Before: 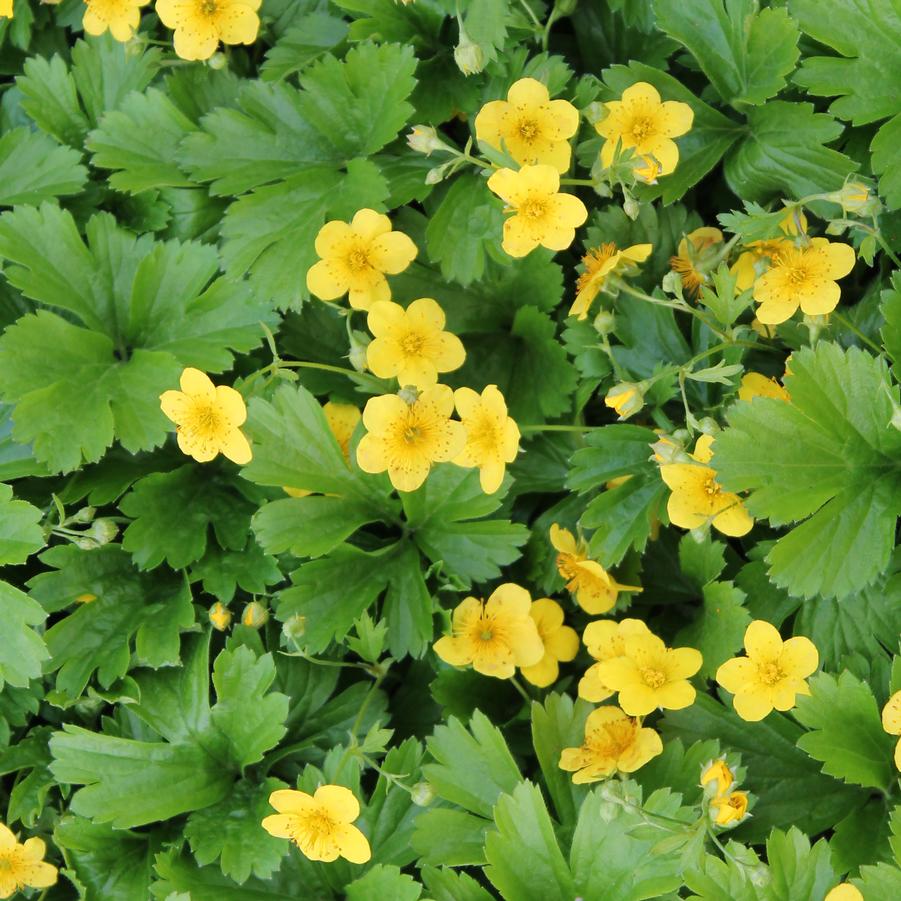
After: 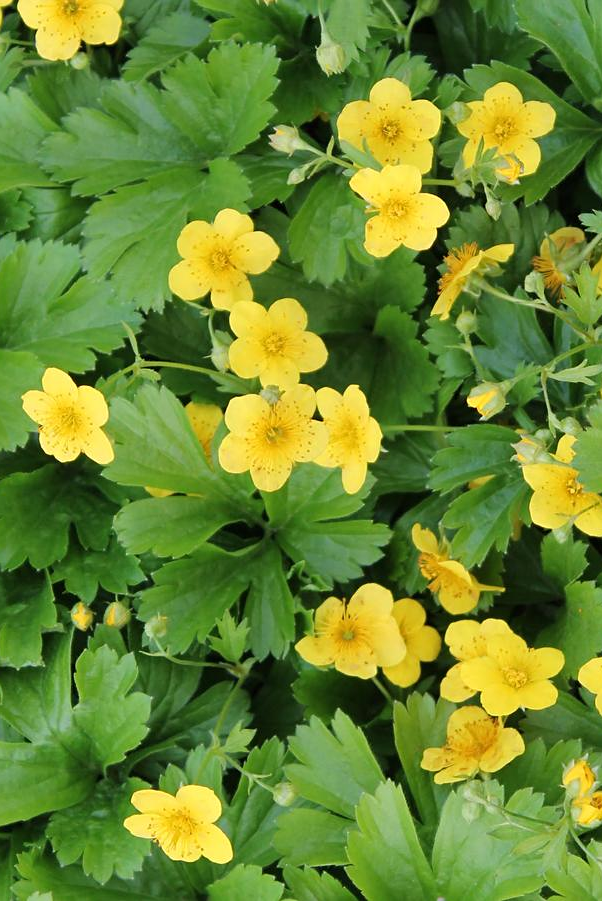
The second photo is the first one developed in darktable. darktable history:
sharpen: amount 0.204
crop: left 15.362%, right 17.734%
